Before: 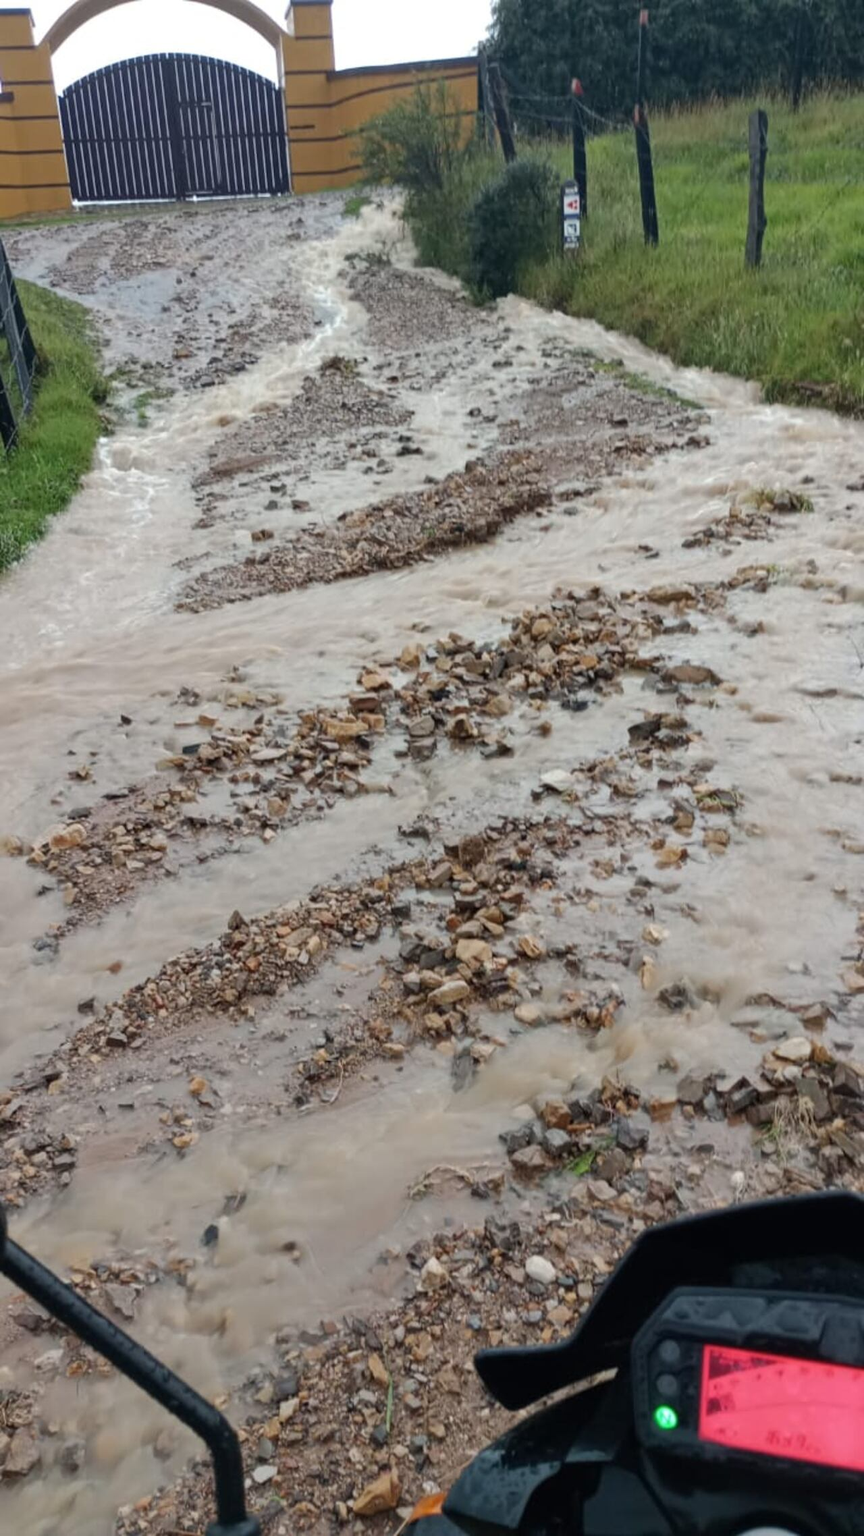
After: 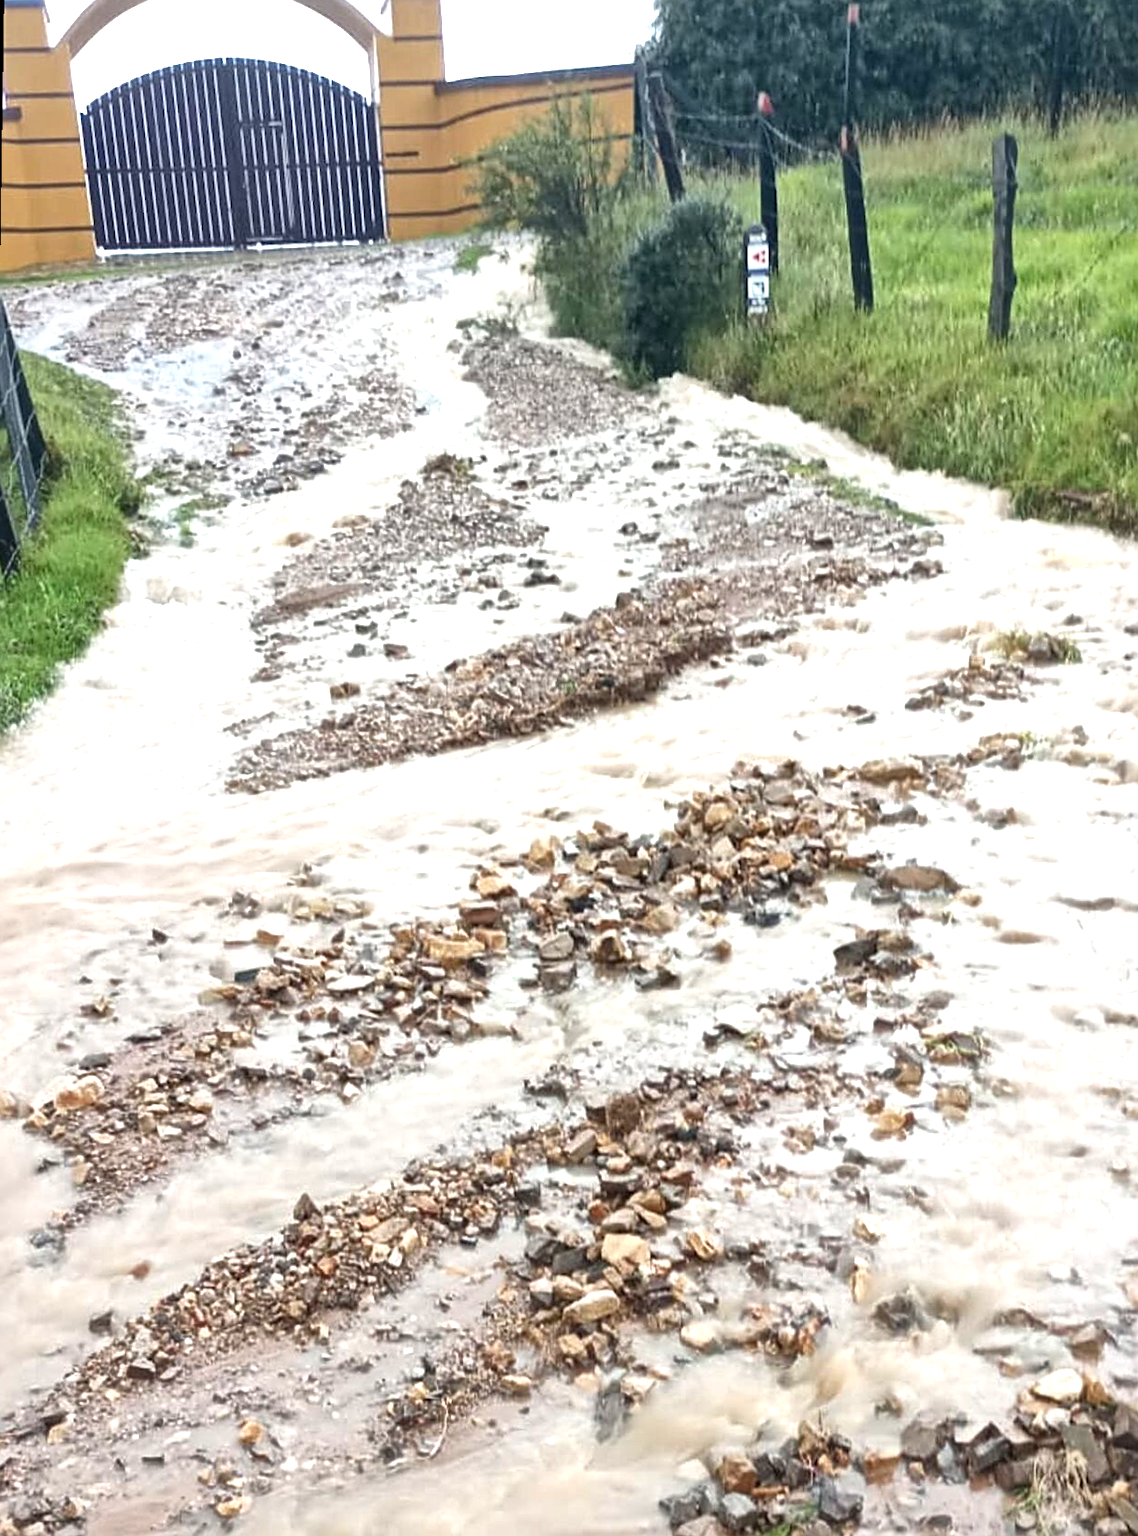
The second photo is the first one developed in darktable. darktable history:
sharpen: on, module defaults
rotate and perspective: rotation 0.226°, lens shift (vertical) -0.042, crop left 0.023, crop right 0.982, crop top 0.006, crop bottom 0.994
local contrast: mode bilateral grid, contrast 20, coarseness 50, detail 171%, midtone range 0.2
crop: bottom 24.988%
exposure: exposure 1.16 EV, compensate exposure bias true, compensate highlight preservation false
contrast equalizer: octaves 7, y [[0.6 ×6], [0.55 ×6], [0 ×6], [0 ×6], [0 ×6]], mix -0.3
